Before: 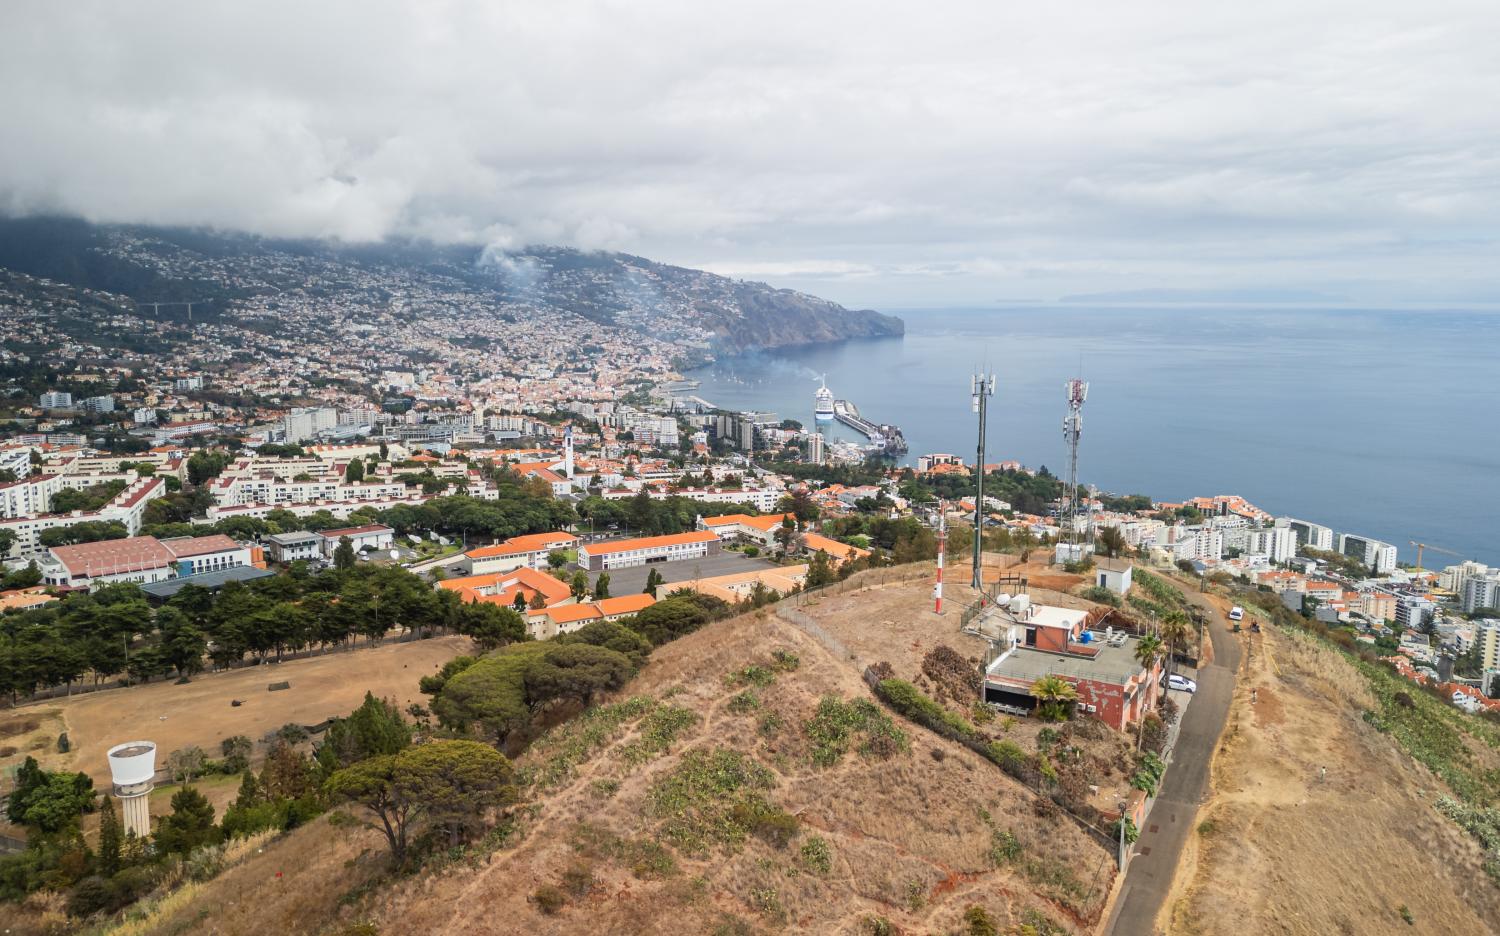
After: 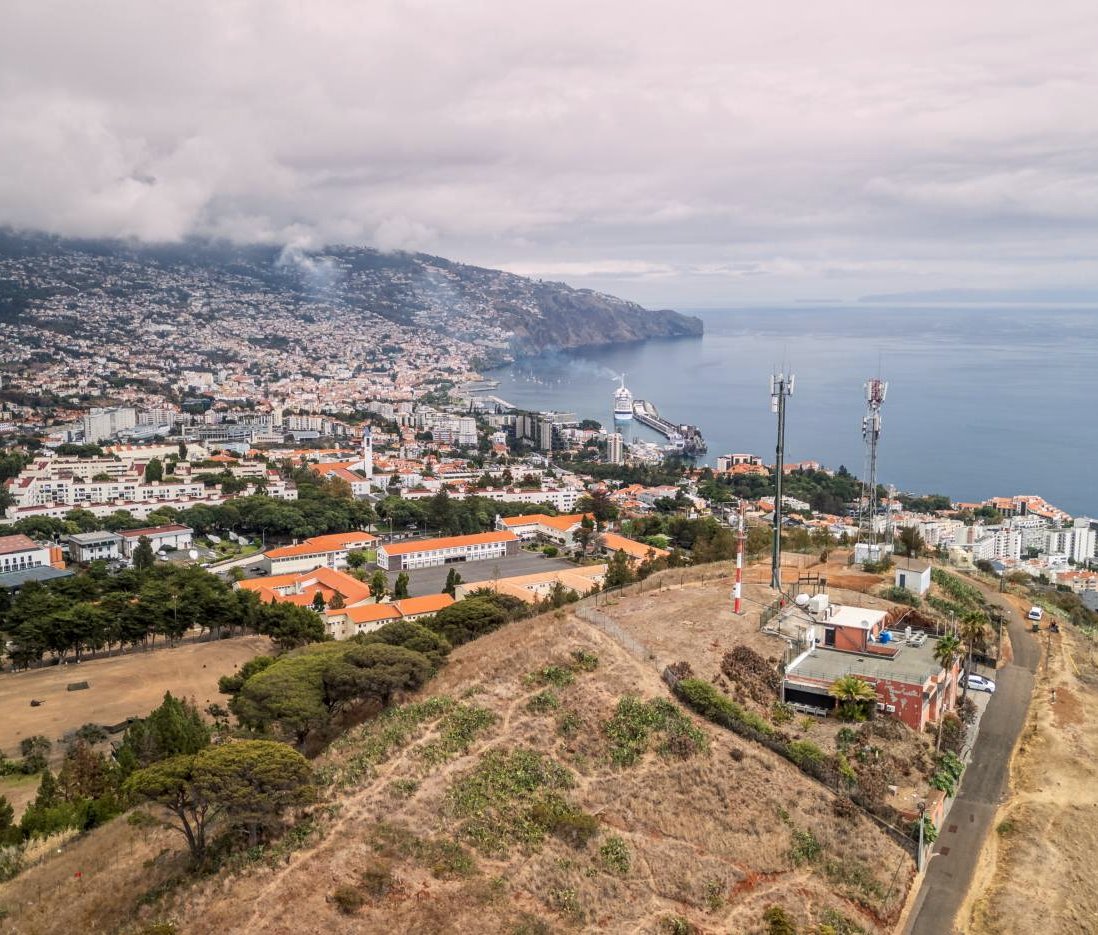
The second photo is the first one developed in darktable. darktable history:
local contrast: on, module defaults
crop: left 13.443%, right 13.31%
graduated density: density 0.38 EV, hardness 21%, rotation -6.11°, saturation 32%
